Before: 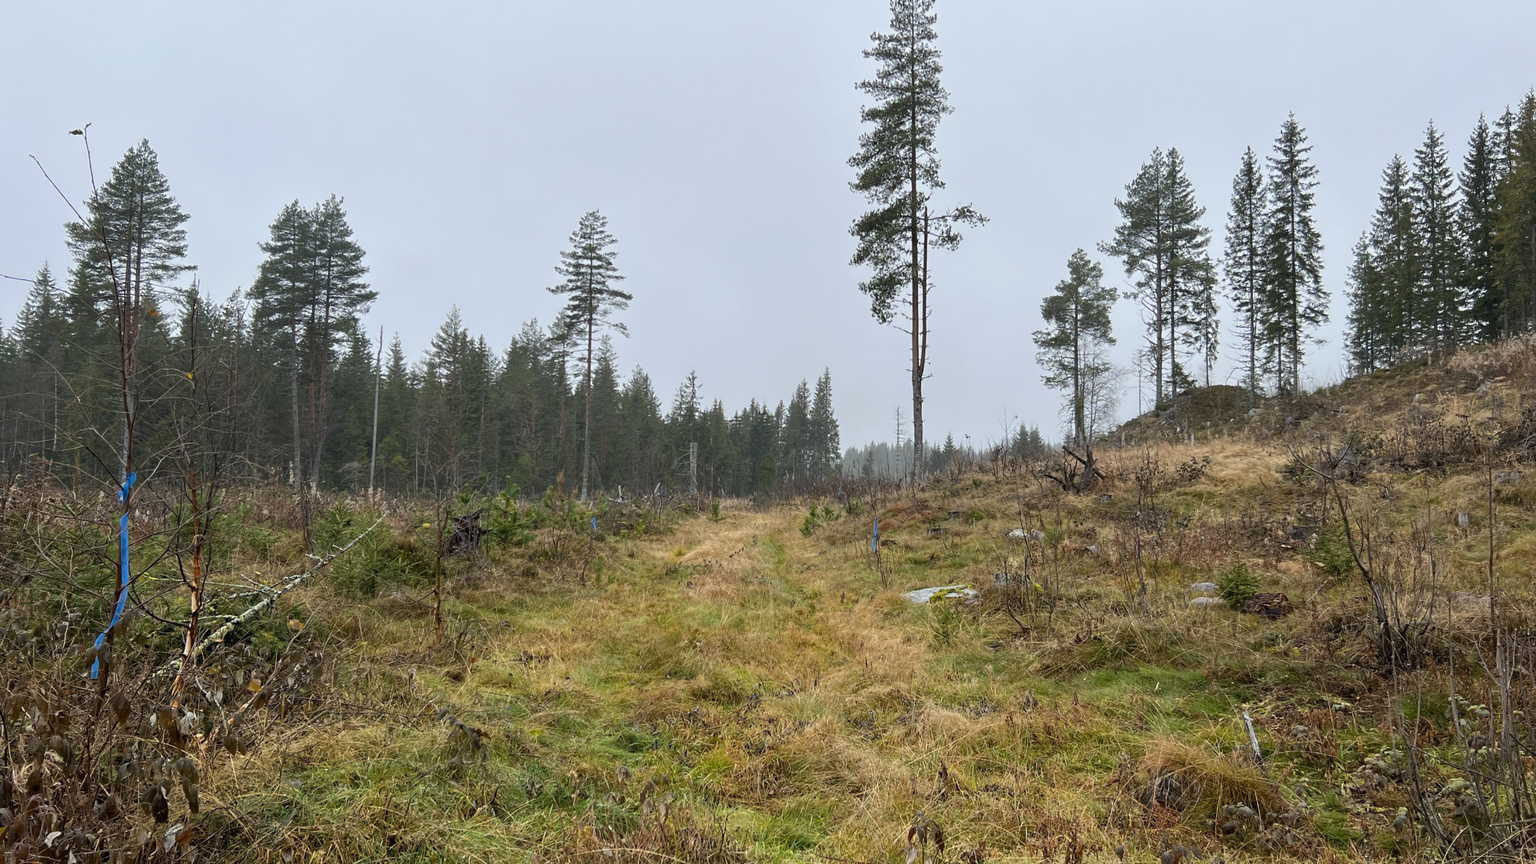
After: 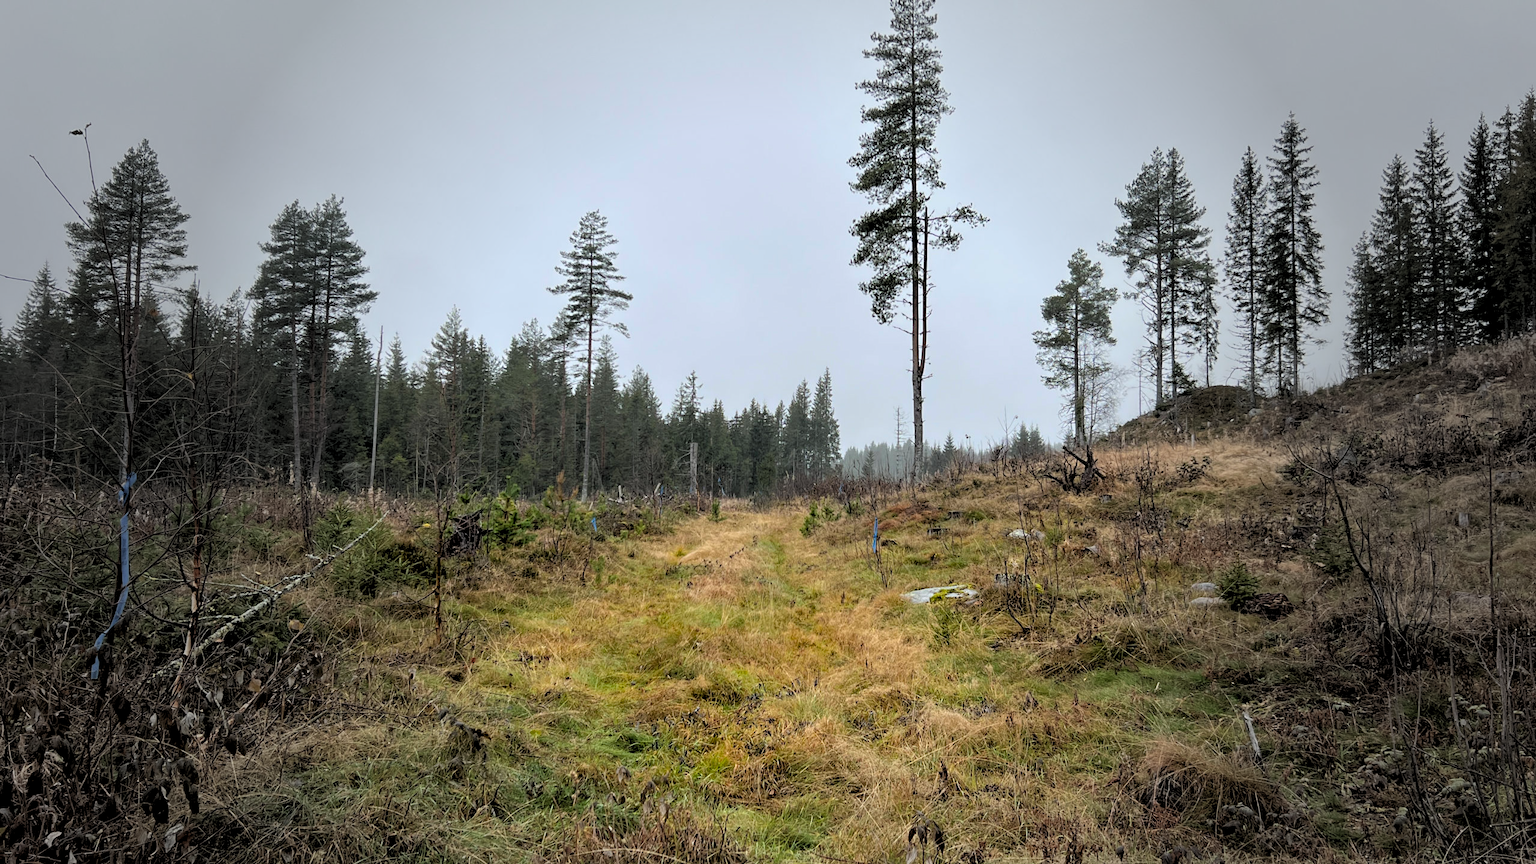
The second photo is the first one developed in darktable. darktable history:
vignetting: fall-off start 40%, fall-off radius 40%
rgb levels: levels [[0.029, 0.461, 0.922], [0, 0.5, 1], [0, 0.5, 1]]
